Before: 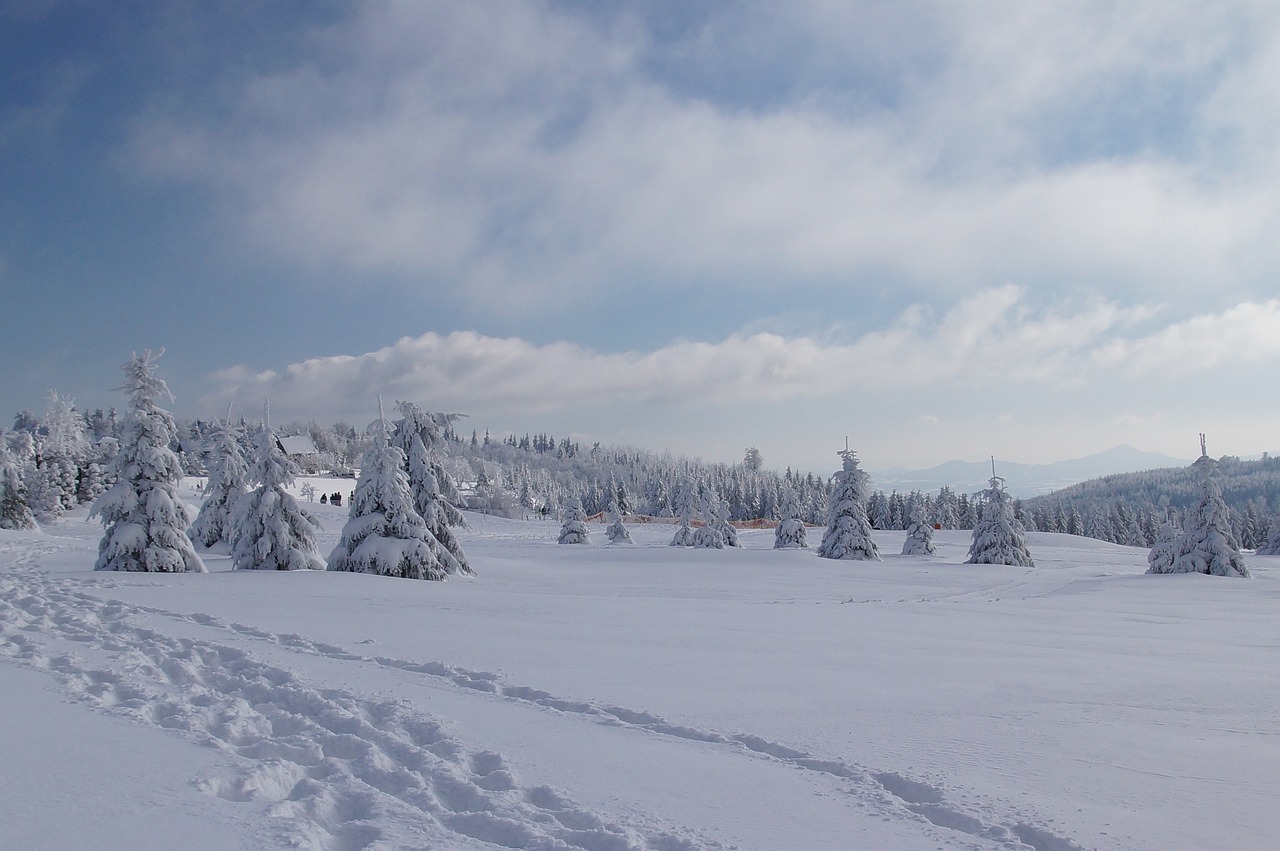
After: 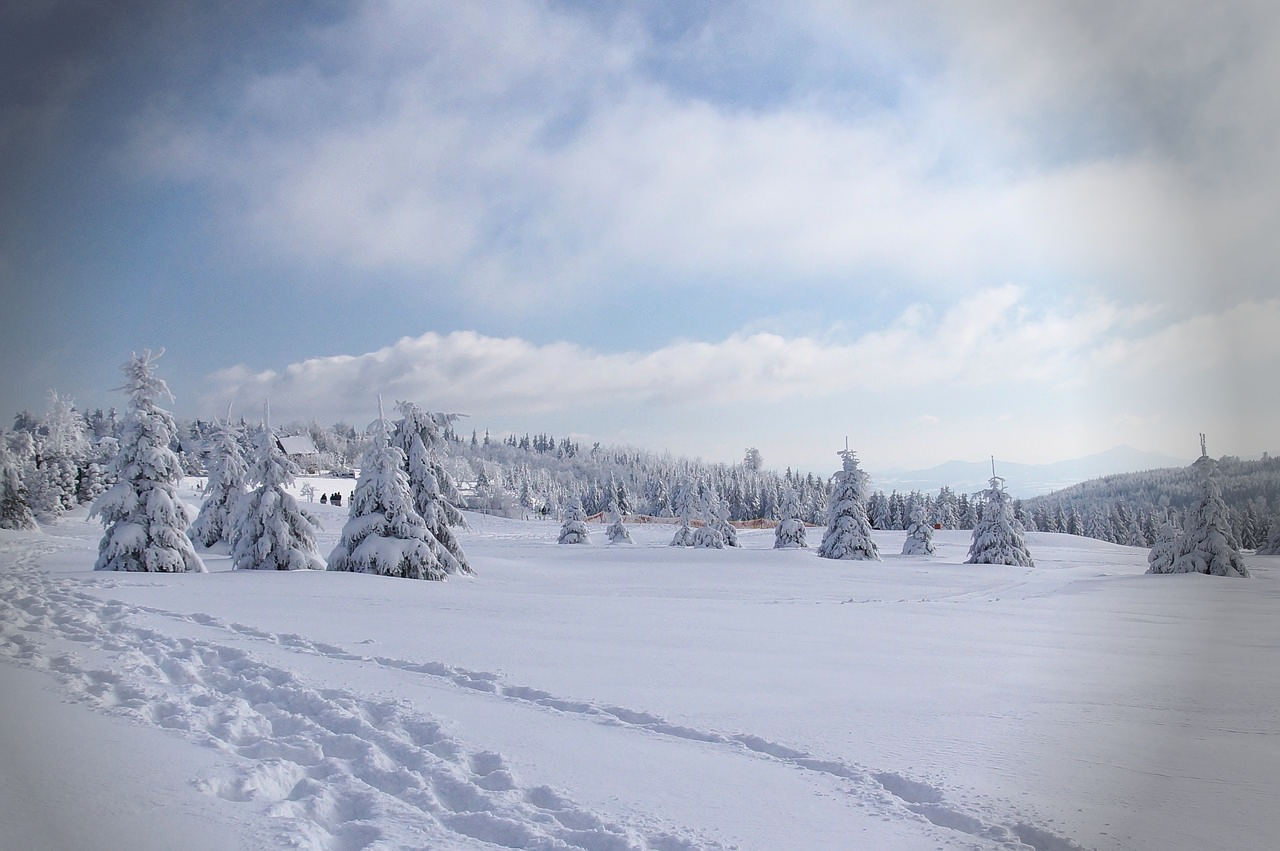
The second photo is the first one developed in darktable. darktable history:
vignetting: fall-off start 77.21%, fall-off radius 26.93%, center (-0.077, 0.063), width/height ratio 0.977
base curve: curves: ch0 [(0, 0) (0.688, 0.865) (1, 1)], exposure shift 0.567
shadows and highlights: shadows -29.21, highlights 29.84
